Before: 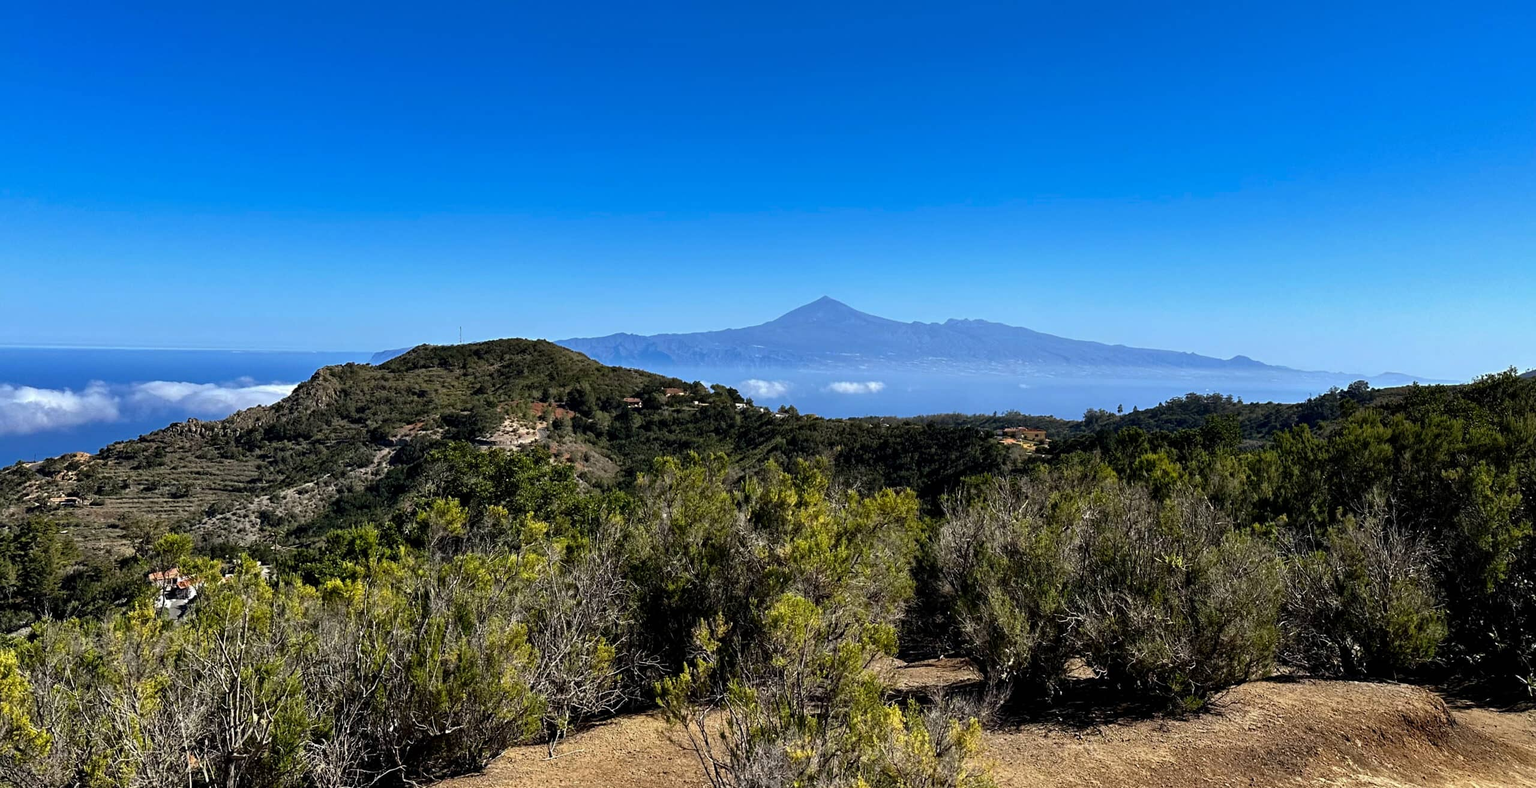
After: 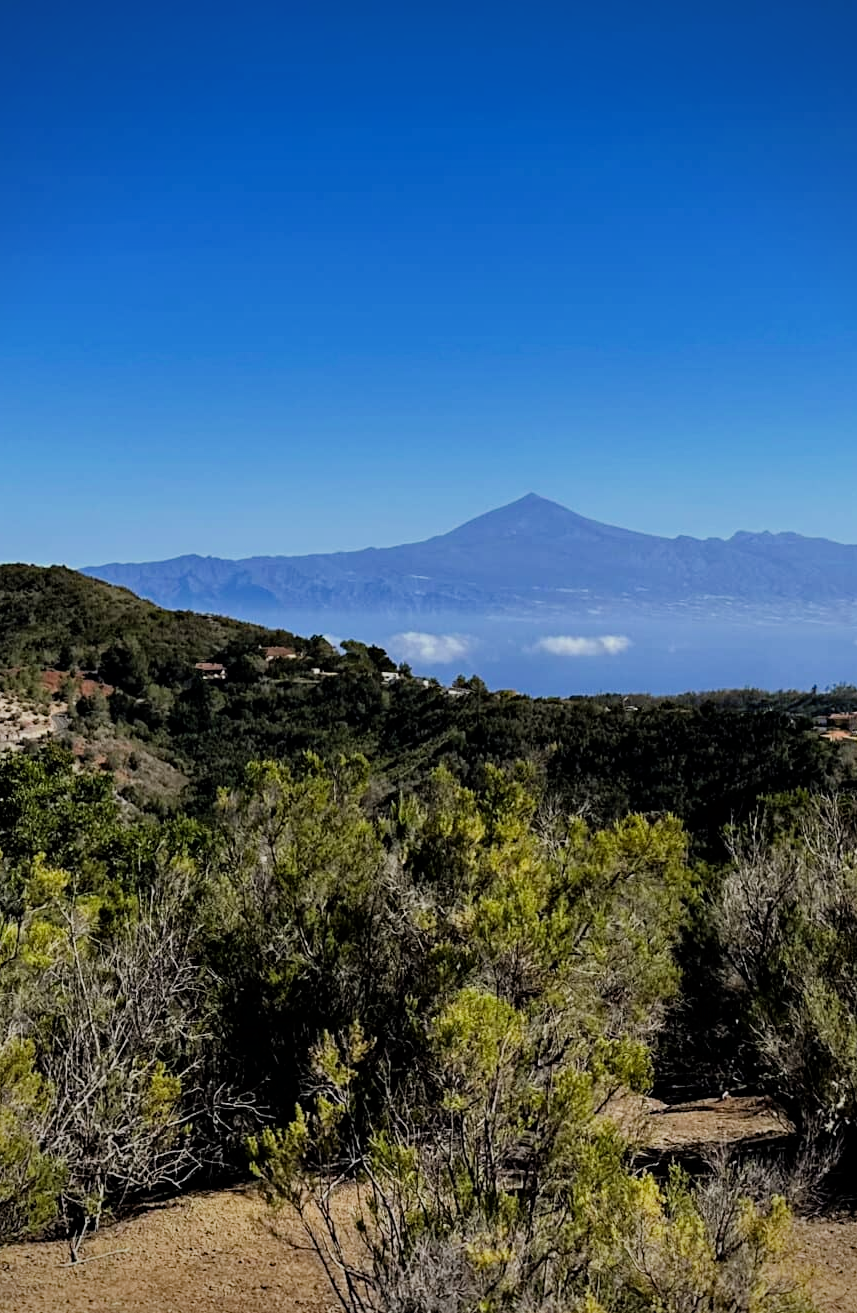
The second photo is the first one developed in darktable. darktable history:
filmic rgb: black relative exposure -8 EV, white relative exposure 4.04 EV, hardness 4.19
vignetting: saturation -0.027
haze removal: compatibility mode true, adaptive false
crop: left 32.981%, right 33.537%
